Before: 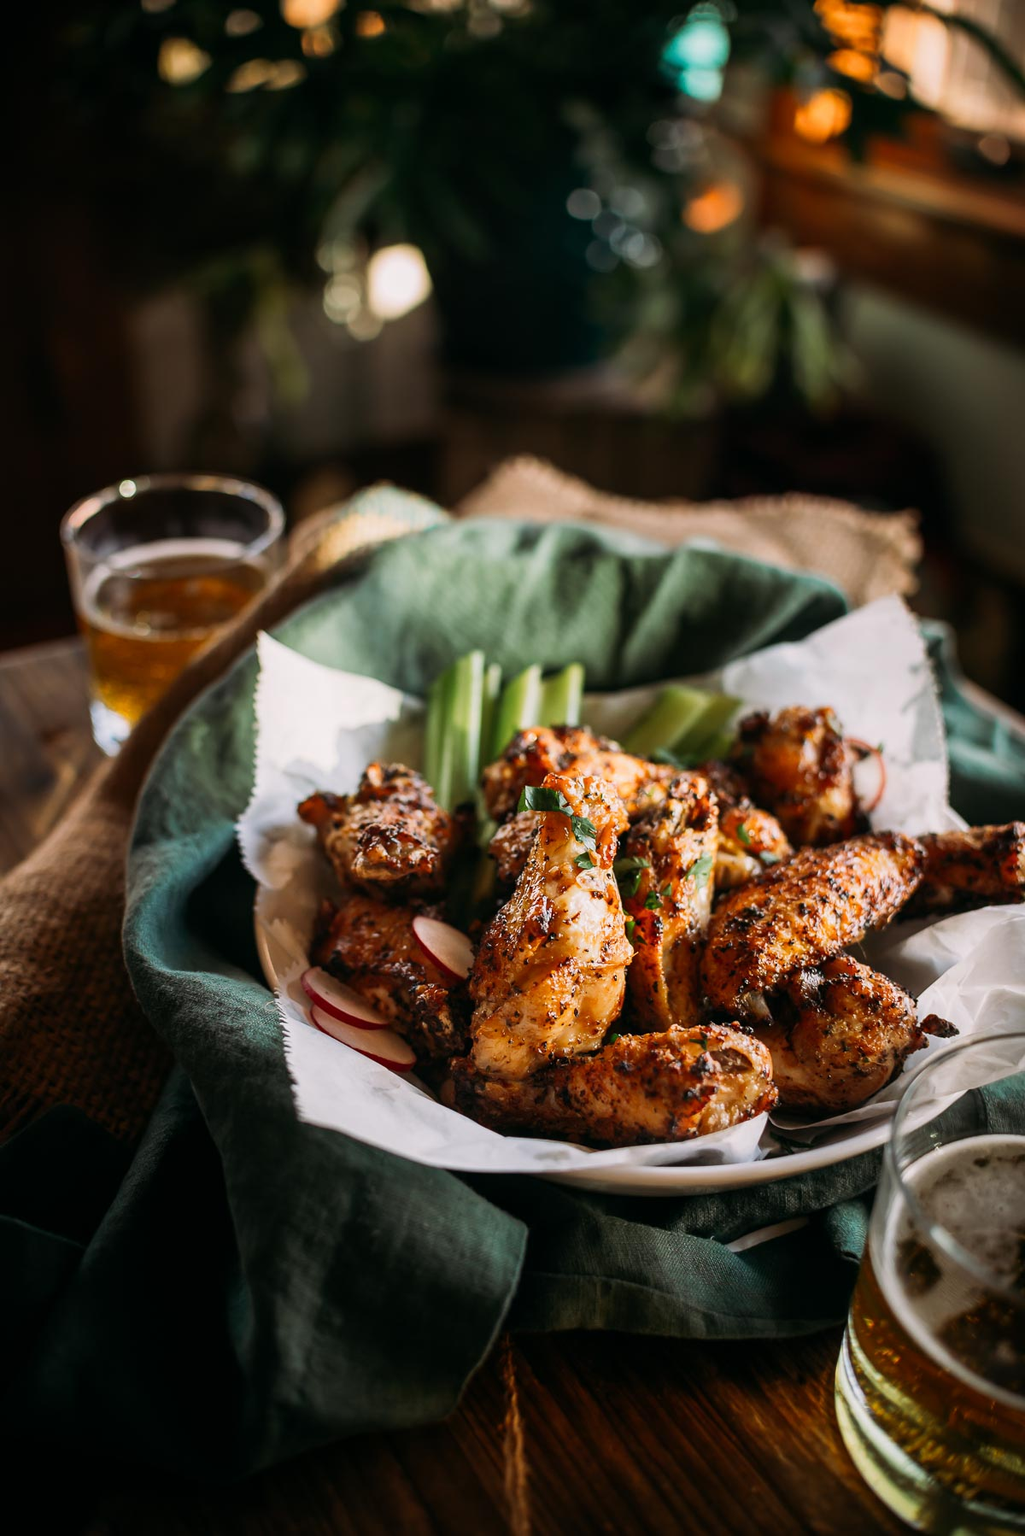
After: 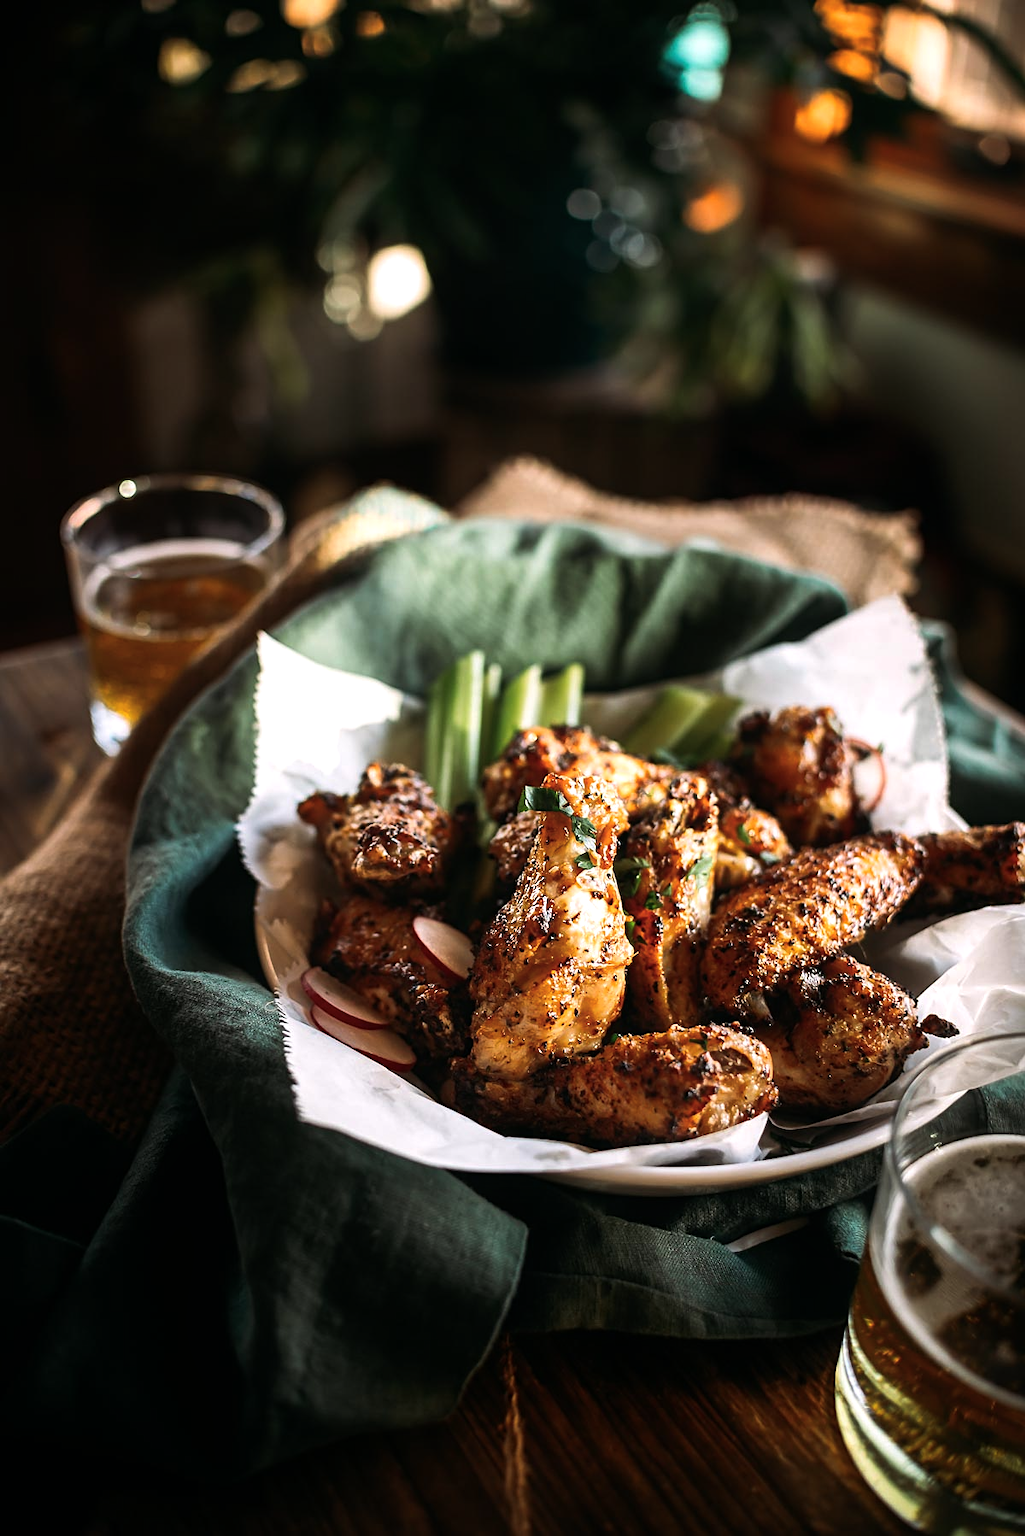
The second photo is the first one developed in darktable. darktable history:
color balance rgb: perceptual saturation grading › global saturation -4.255%, perceptual saturation grading › shadows -1.783%, perceptual brilliance grading › global brilliance 14.666%, perceptual brilliance grading › shadows -34.835%, global vibrance 9.978%
sharpen: amount 0.207
contrast equalizer: octaves 7, y [[0.5, 0.5, 0.472, 0.5, 0.5, 0.5], [0.5 ×6], [0.5 ×6], [0 ×6], [0 ×6]]
